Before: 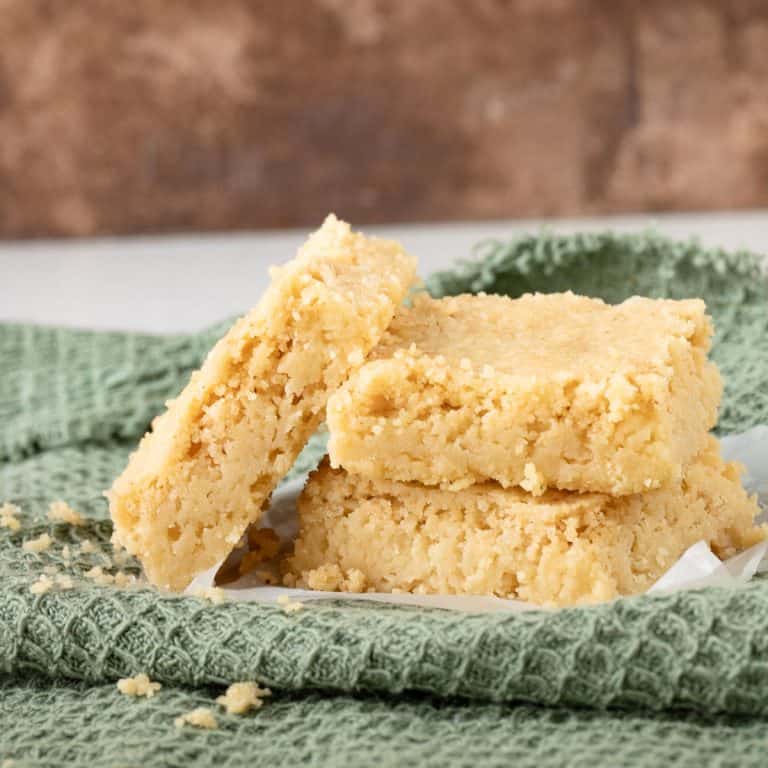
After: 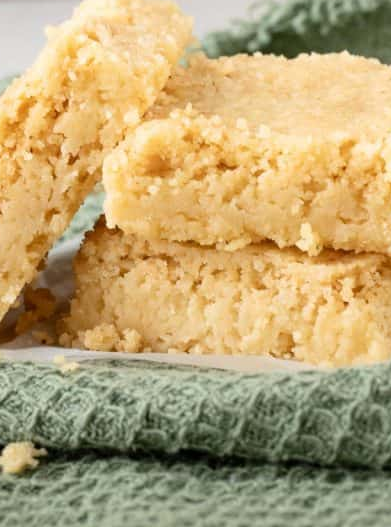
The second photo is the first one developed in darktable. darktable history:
crop and rotate: left 29.199%, top 31.353%, right 19.865%
